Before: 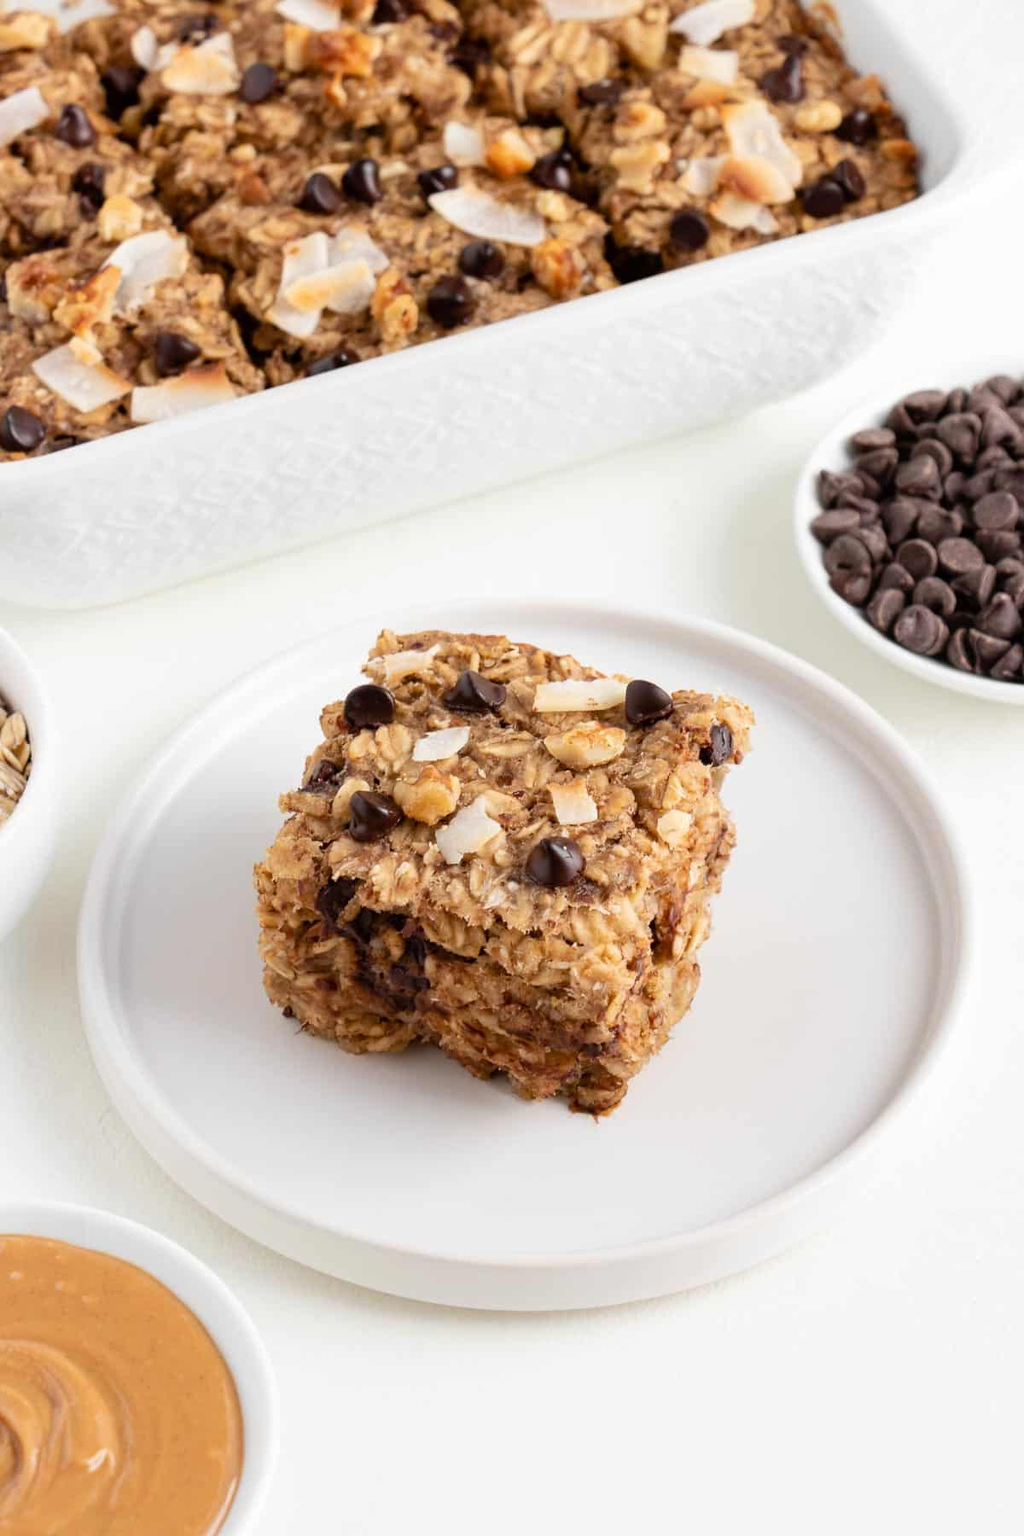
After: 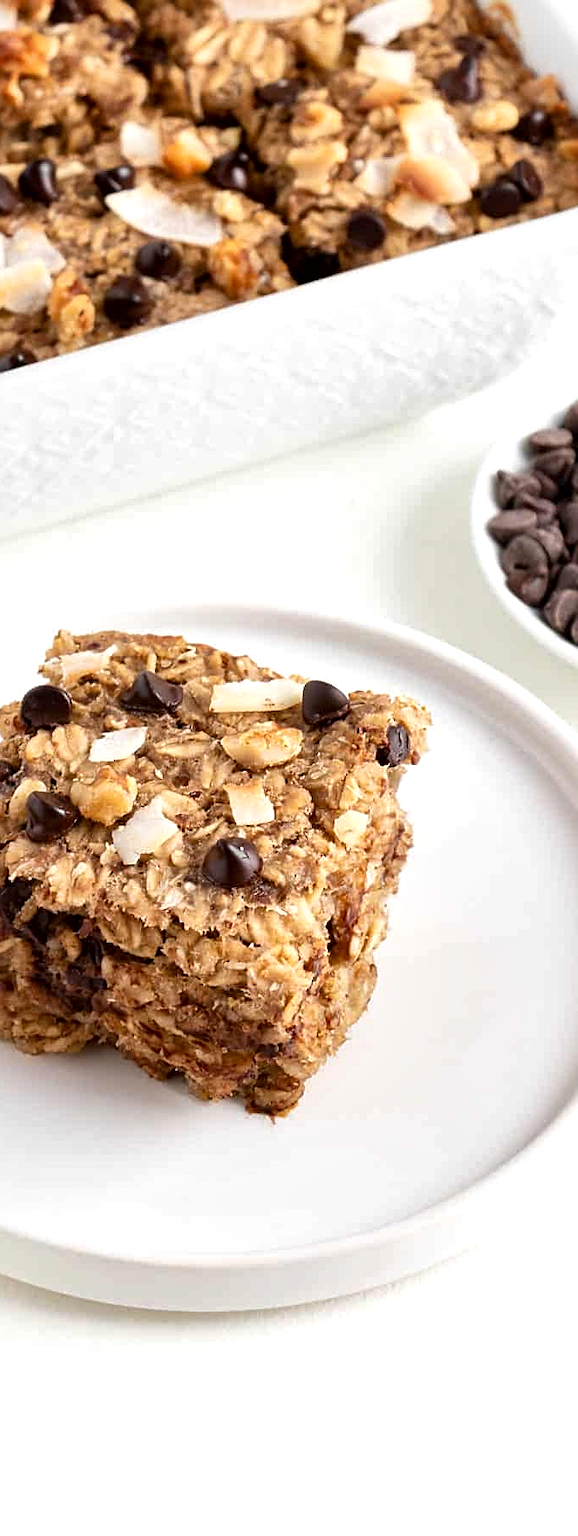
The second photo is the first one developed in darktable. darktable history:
local contrast: mode bilateral grid, contrast 20, coarseness 51, detail 157%, midtone range 0.2
crop: left 31.599%, top 0.017%, right 11.959%
exposure: exposure 0.171 EV, compensate highlight preservation false
sharpen: on, module defaults
